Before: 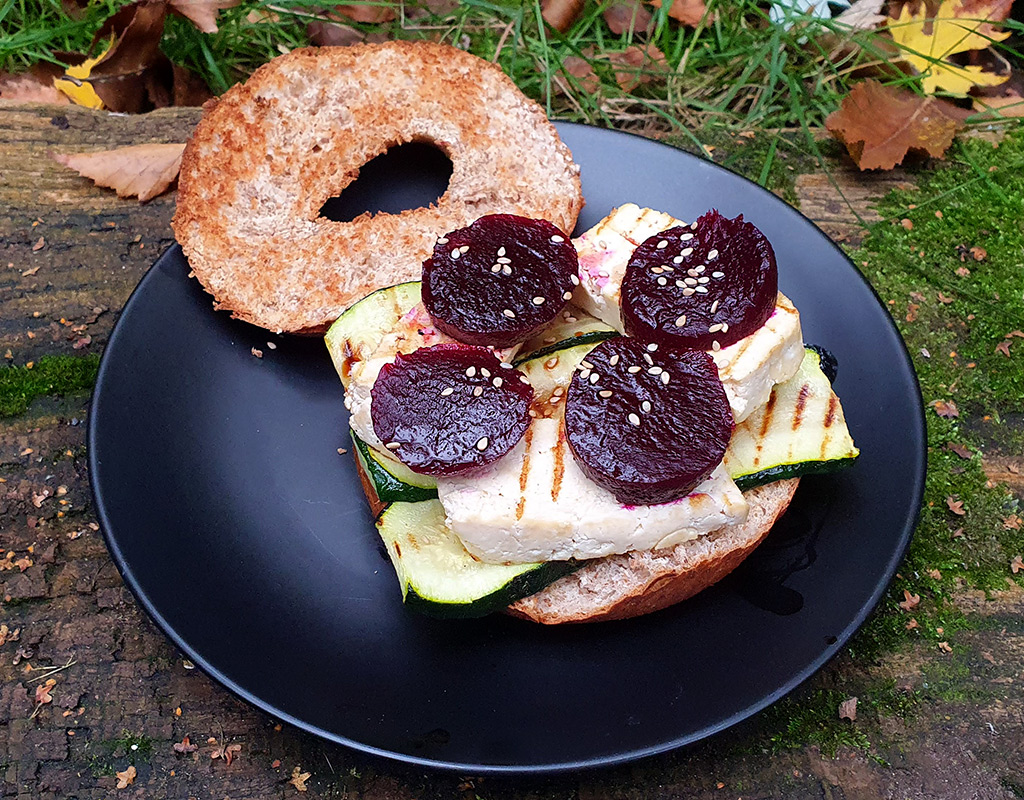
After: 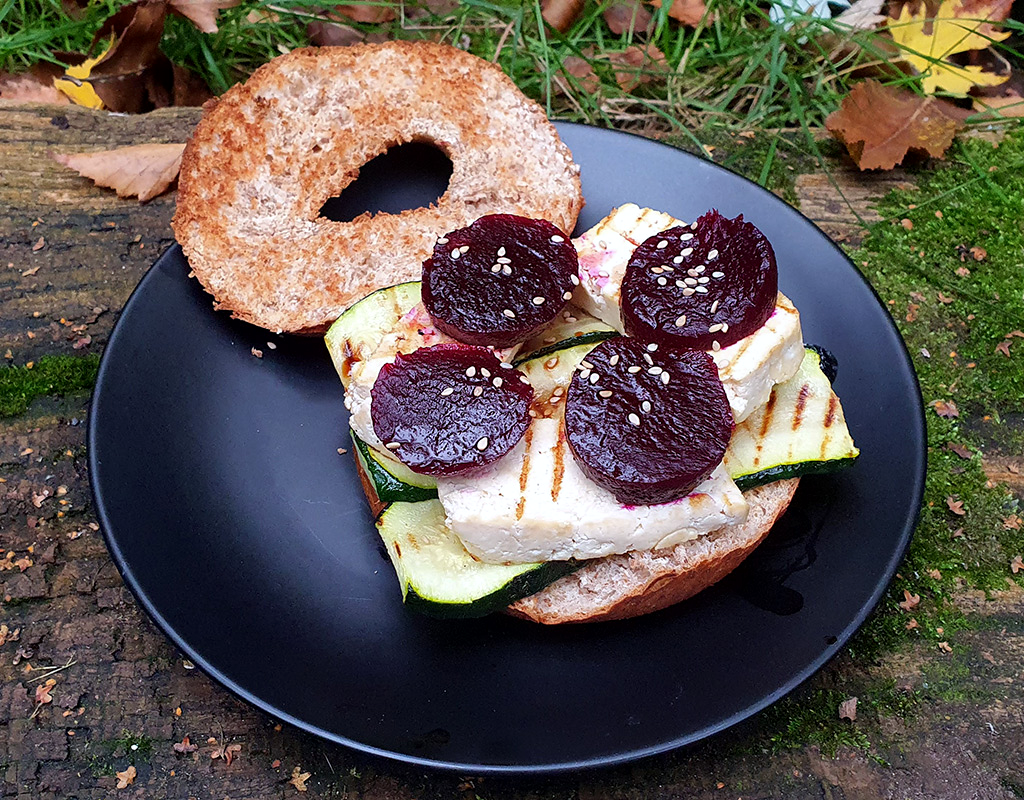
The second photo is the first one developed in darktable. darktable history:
local contrast: mode bilateral grid, contrast 20, coarseness 50, detail 120%, midtone range 0.2
white balance: red 0.982, blue 1.018
